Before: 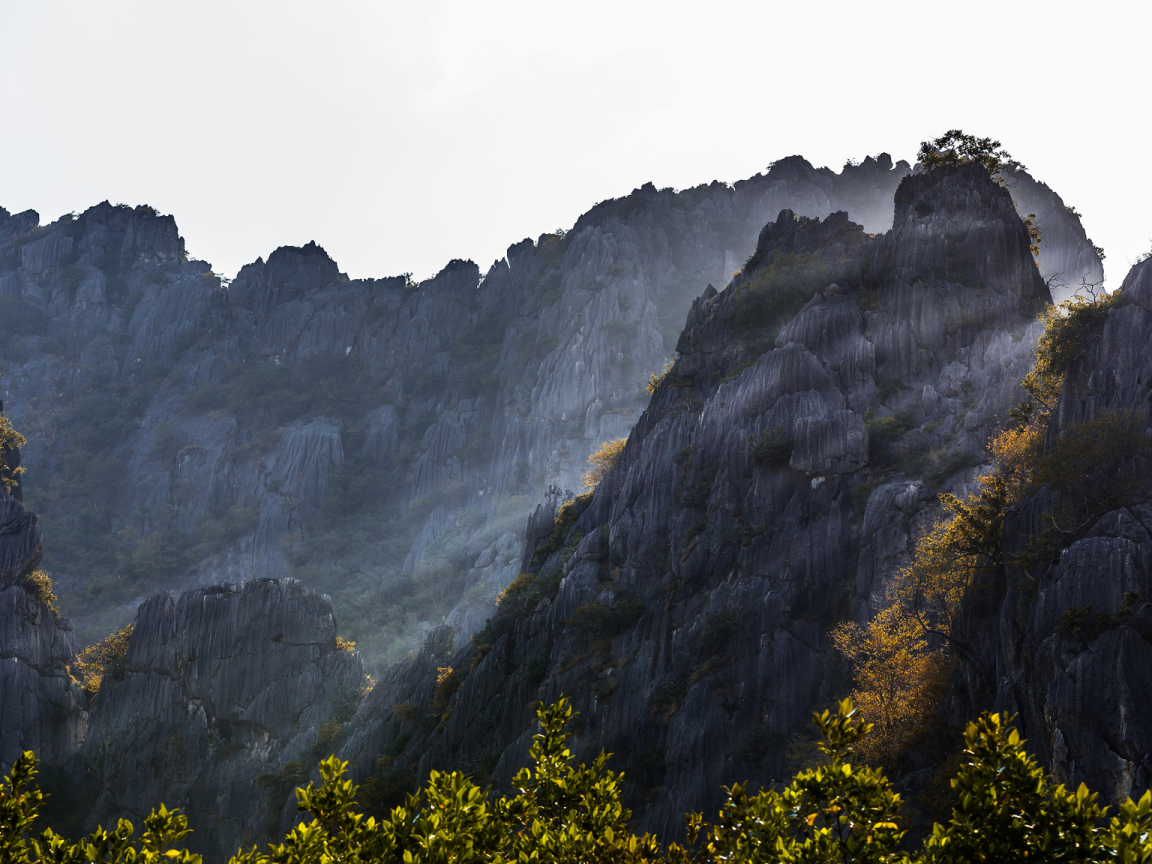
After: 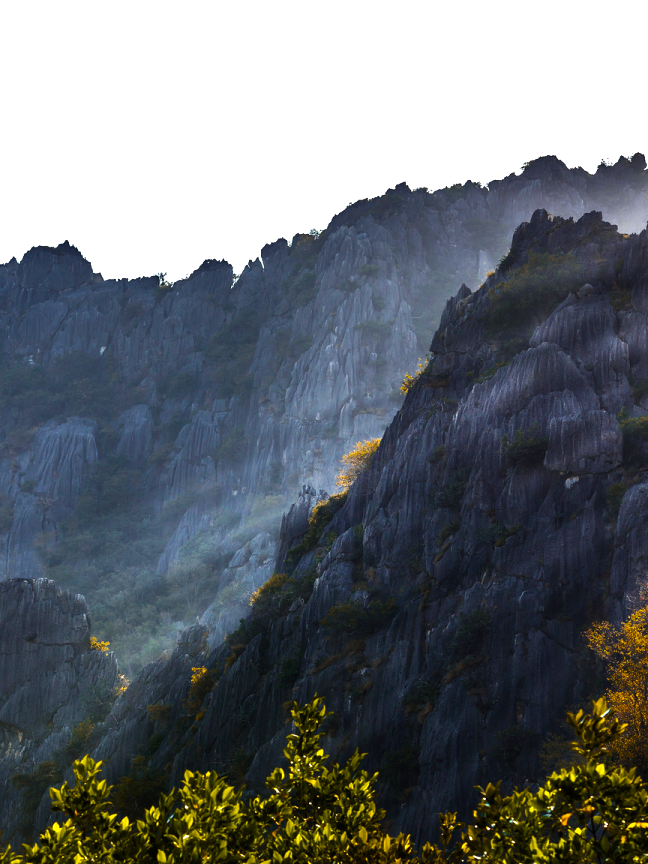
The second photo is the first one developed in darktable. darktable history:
crop: left 21.36%, right 22.315%
color balance rgb: shadows lift › luminance -19.952%, highlights gain › luminance 6.003%, highlights gain › chroma 1.209%, highlights gain › hue 87.3°, linear chroma grading › global chroma 15.644%, perceptual saturation grading › global saturation 16.115%, perceptual brilliance grading › highlights 11.79%, global vibrance 20%
